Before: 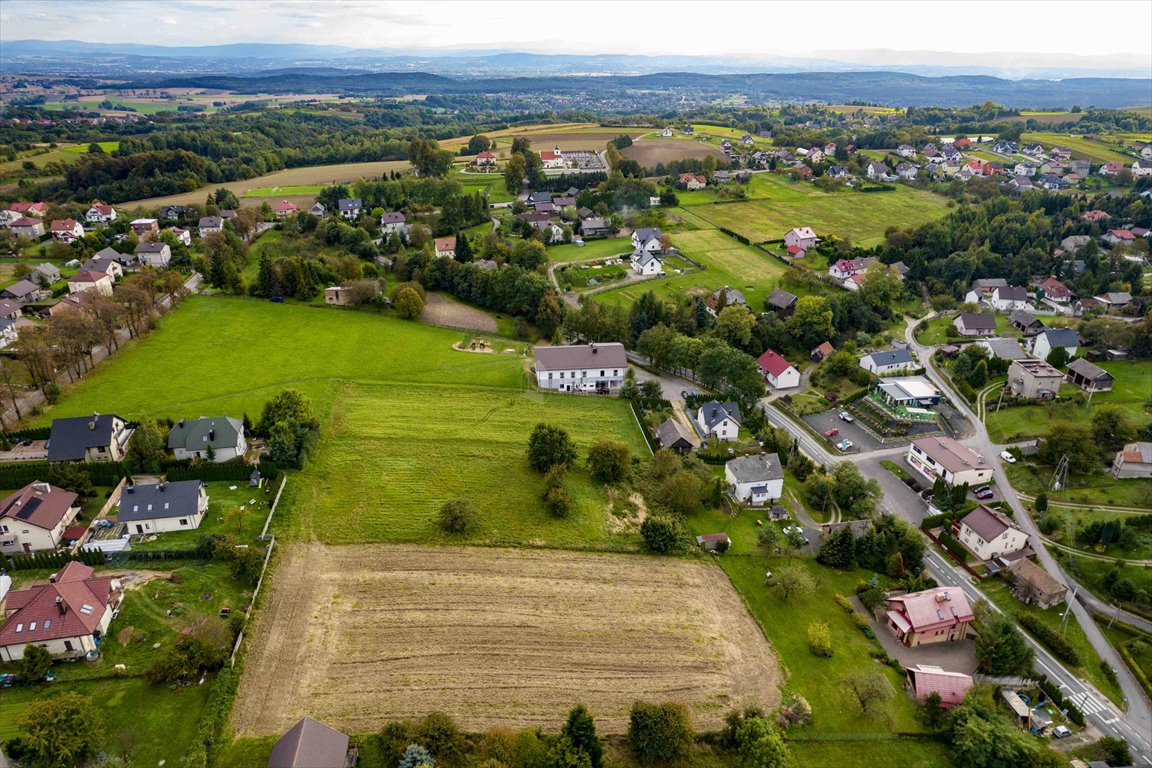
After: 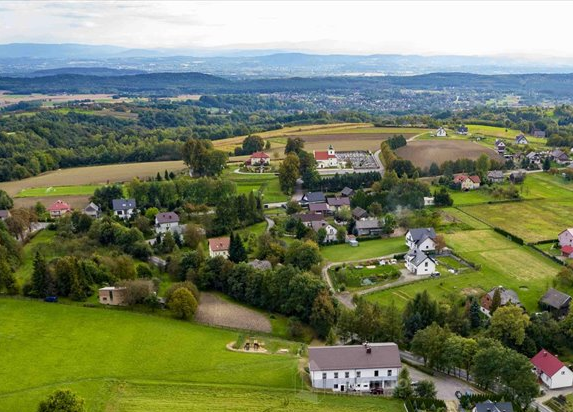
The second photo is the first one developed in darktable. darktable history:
crop: left 19.641%, right 30.551%, bottom 46.235%
